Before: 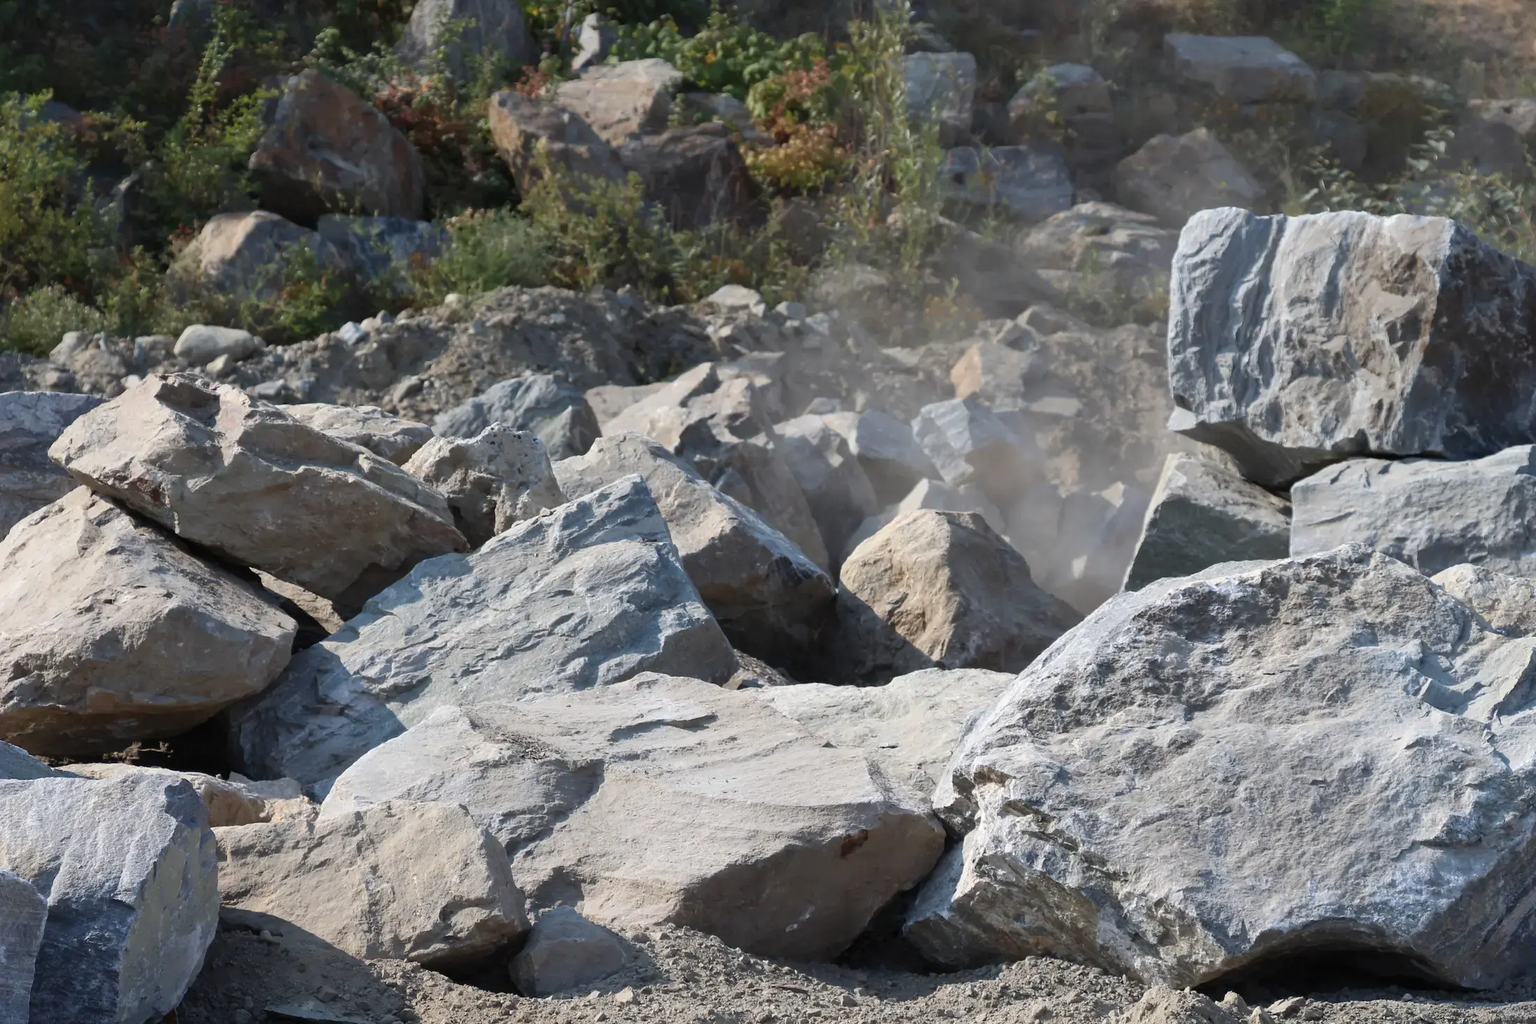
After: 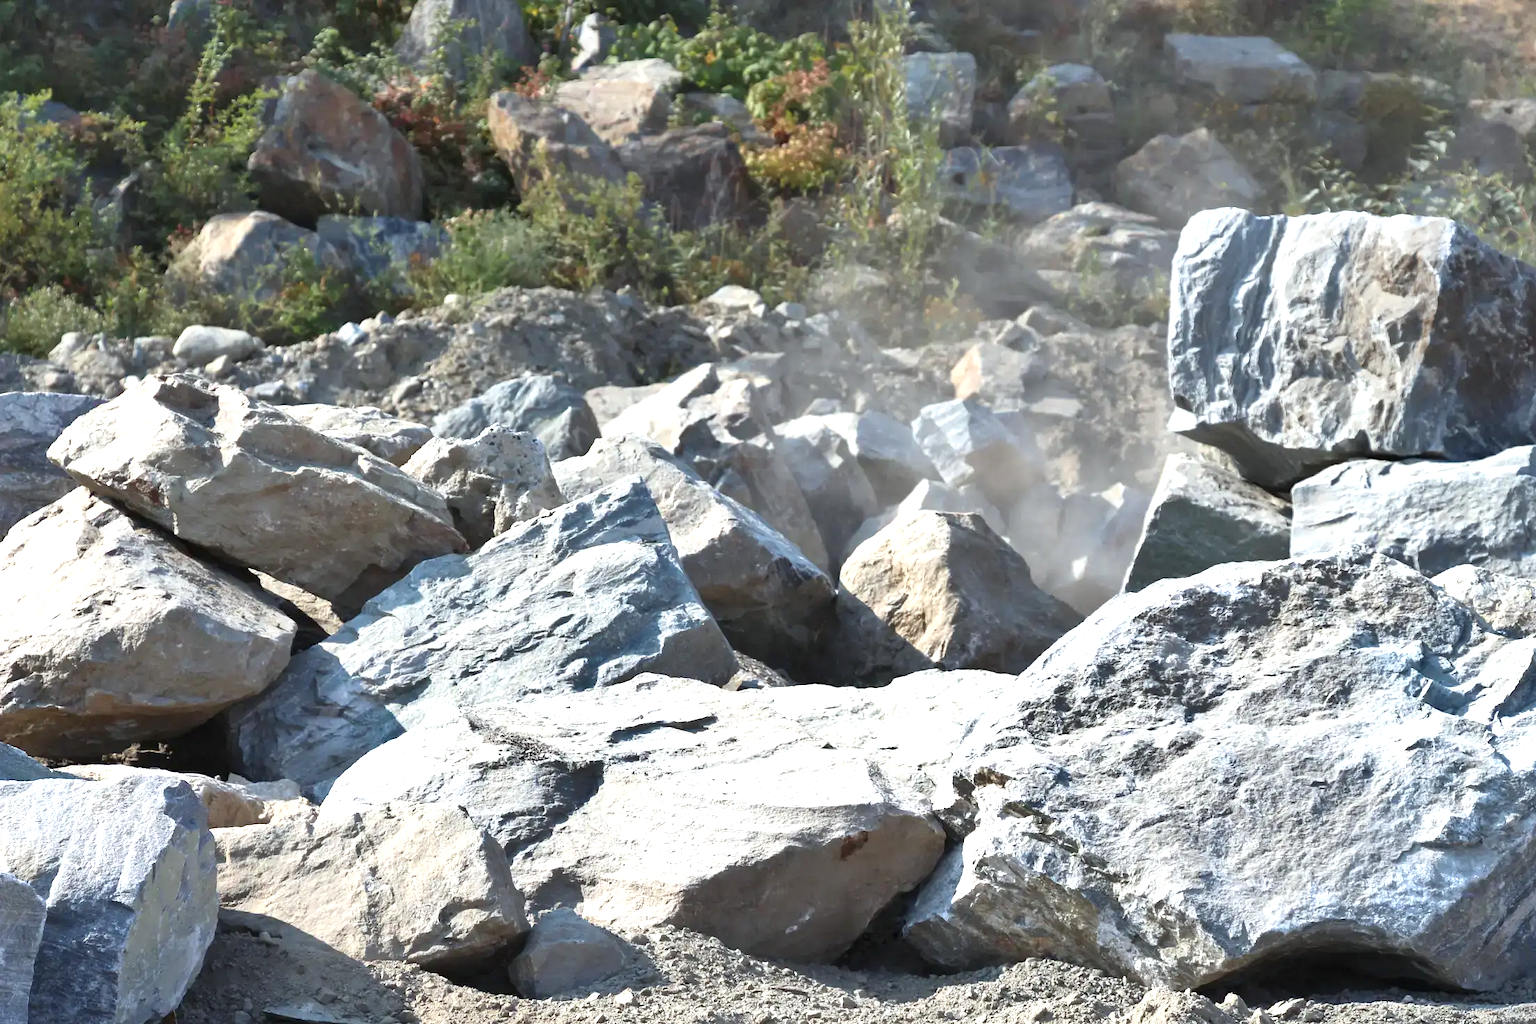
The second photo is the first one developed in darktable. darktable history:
crop and rotate: left 0.126%
shadows and highlights: shadows 52.42, soften with gaussian
white balance: red 0.978, blue 0.999
exposure: black level correction 0, exposure 1 EV, compensate exposure bias true, compensate highlight preservation false
color correction: highlights a* 0.003, highlights b* -0.283
